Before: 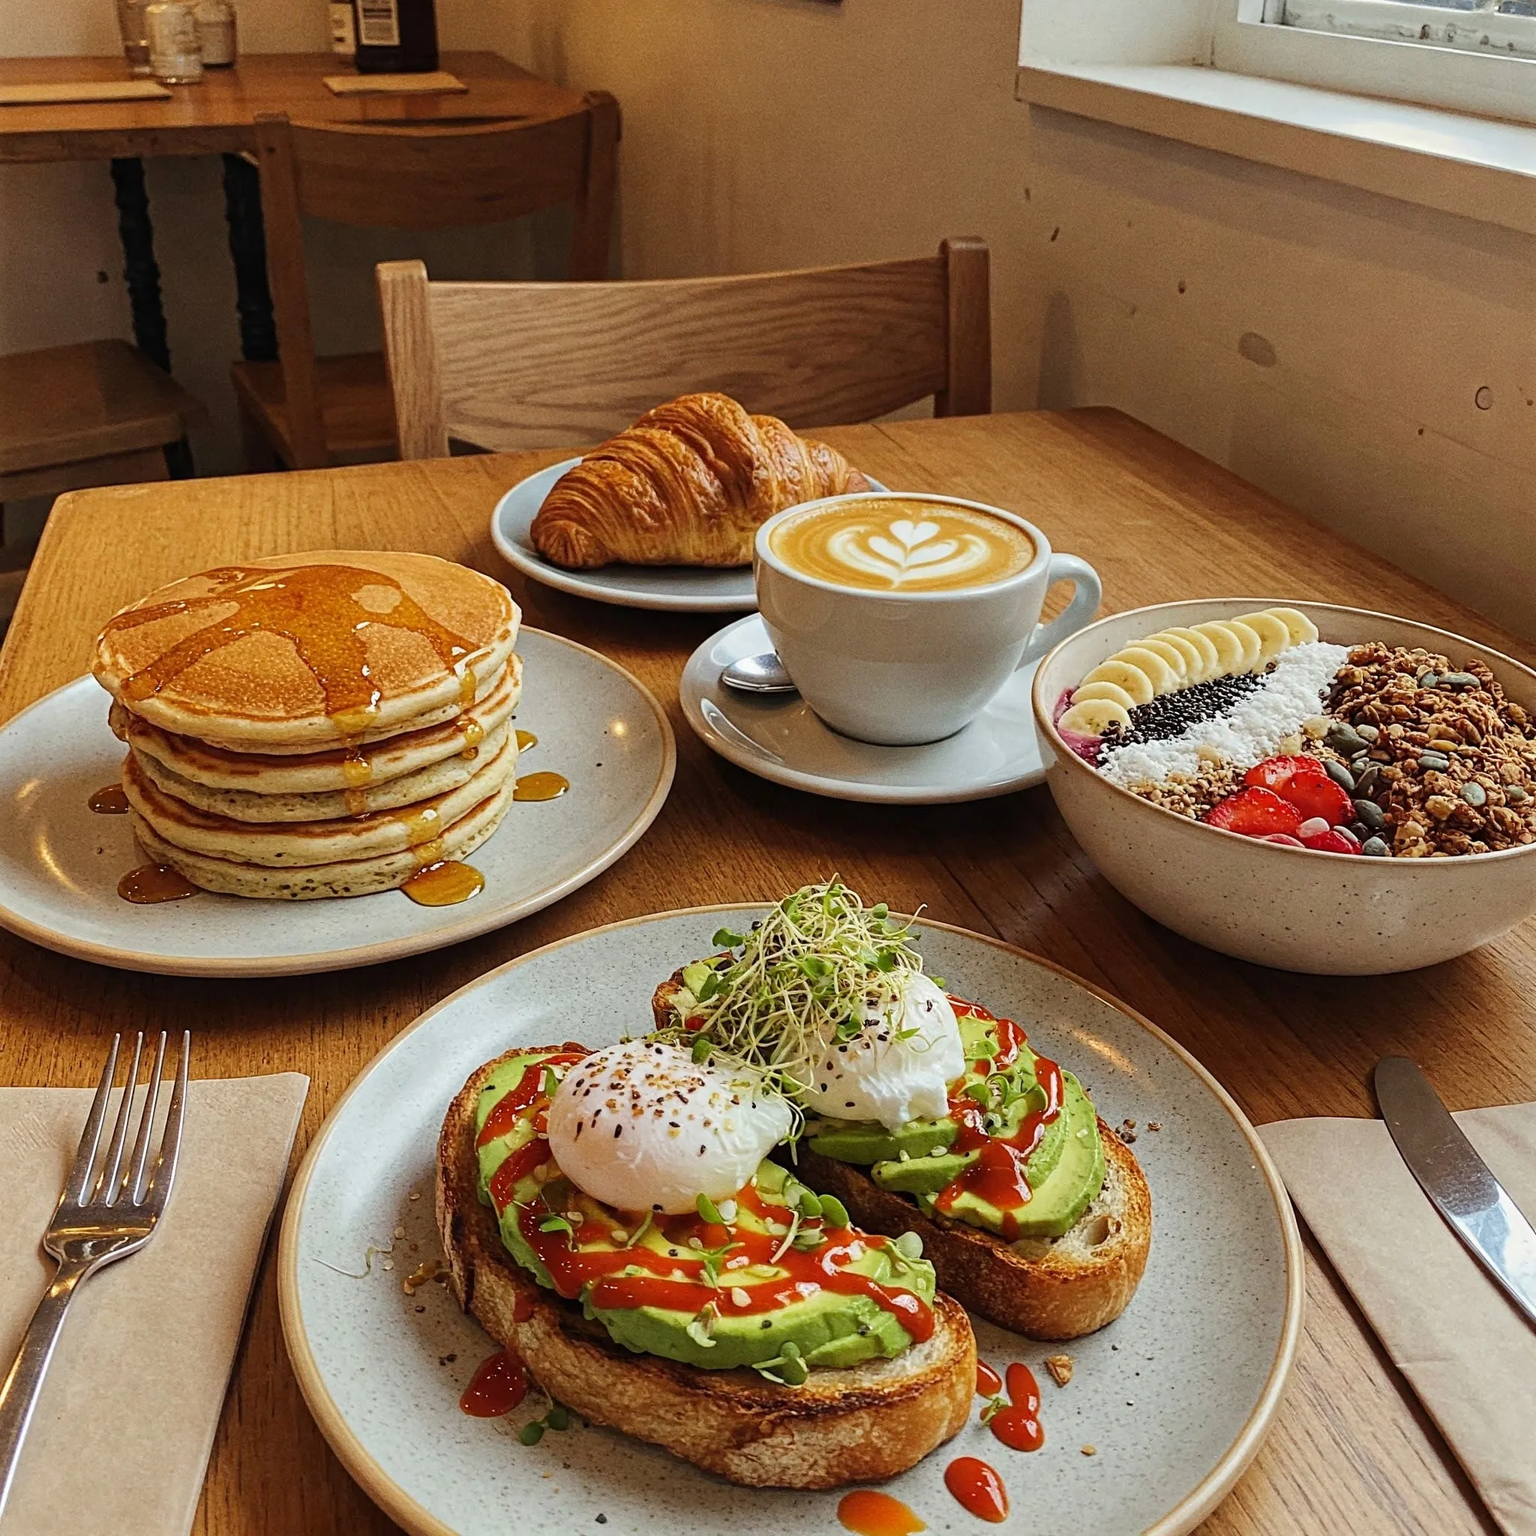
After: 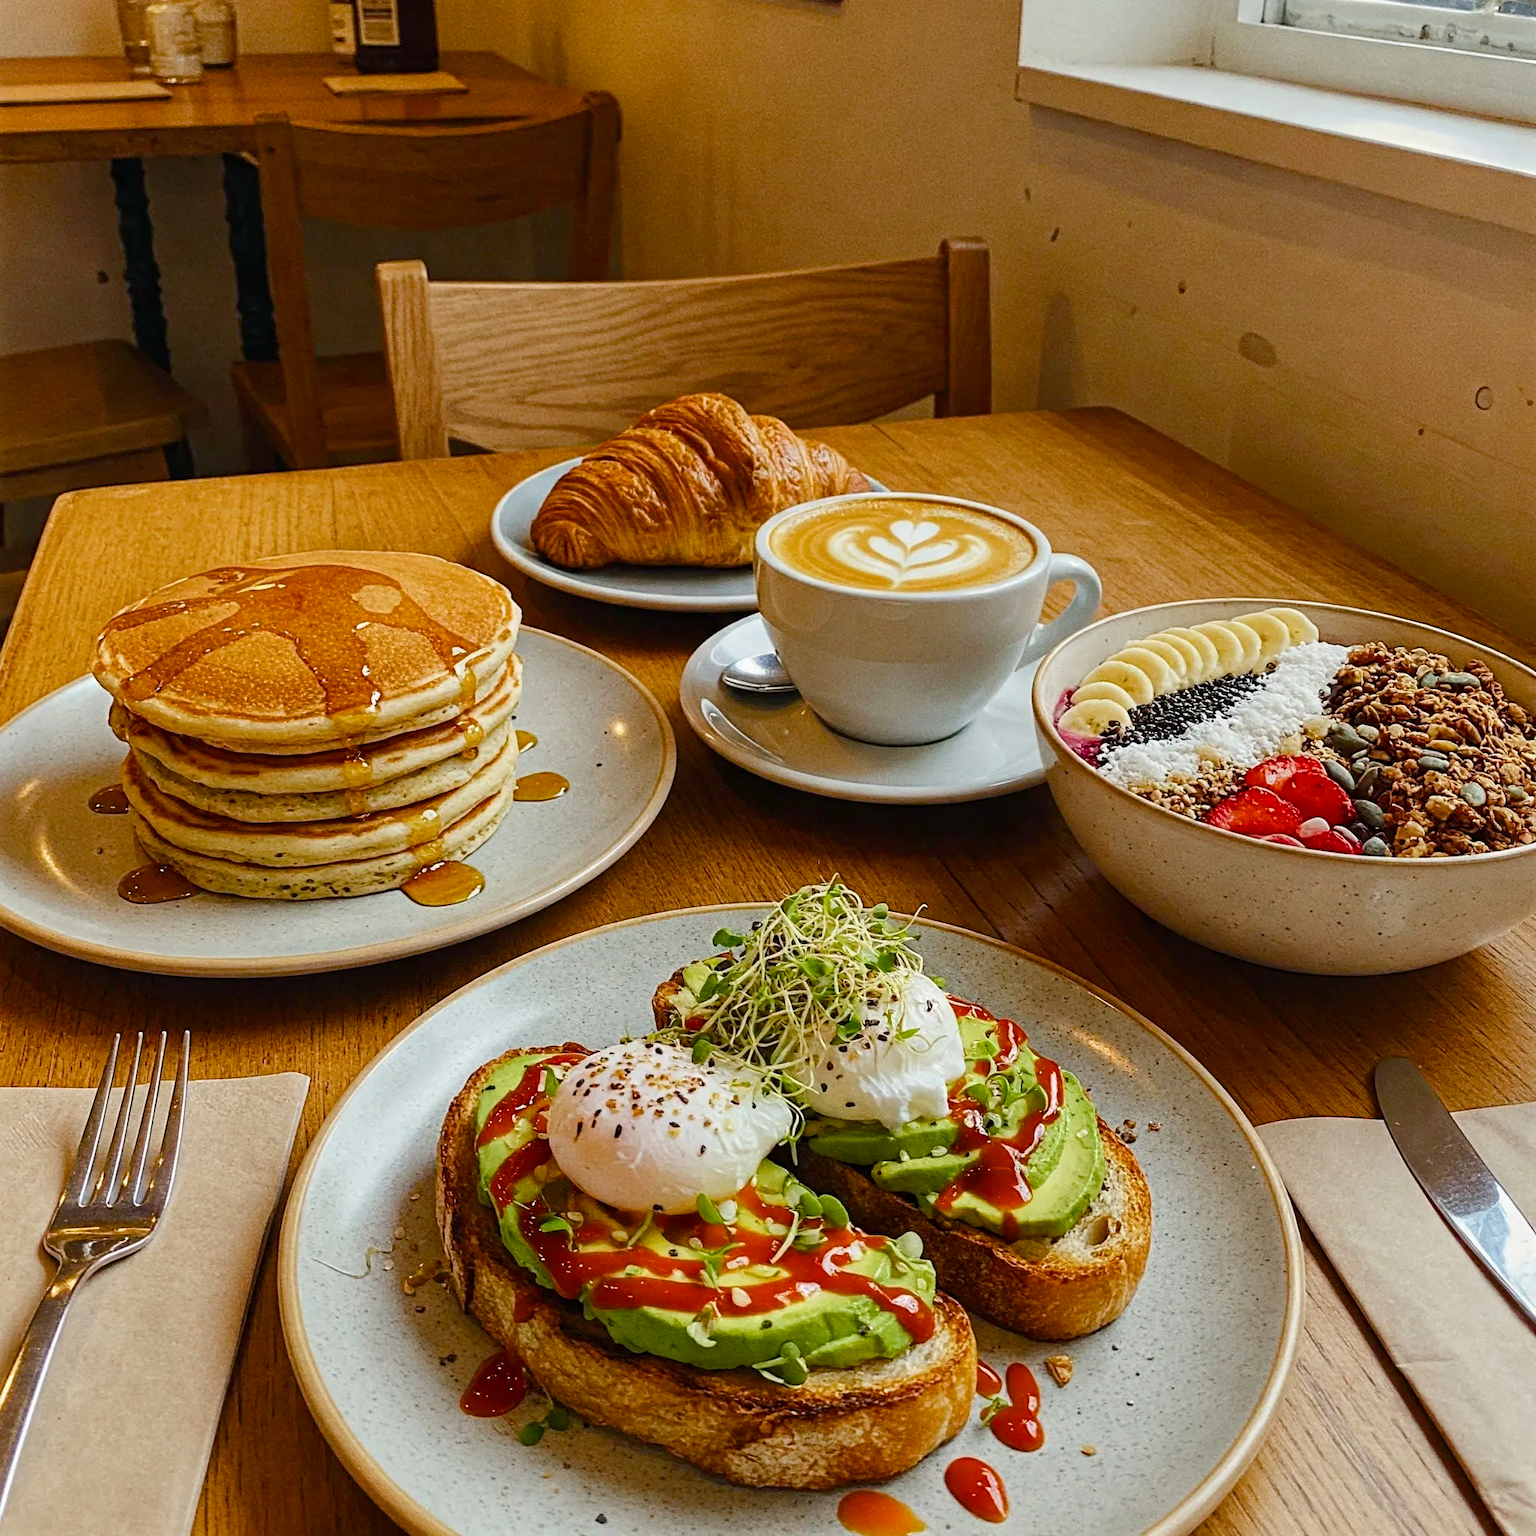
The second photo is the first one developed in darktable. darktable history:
color balance rgb: shadows lift › chroma 2.02%, shadows lift › hue 222.02°, perceptual saturation grading › global saturation 20%, perceptual saturation grading › highlights -25.831%, perceptual saturation grading › shadows 49.415%, global vibrance 5.232%
